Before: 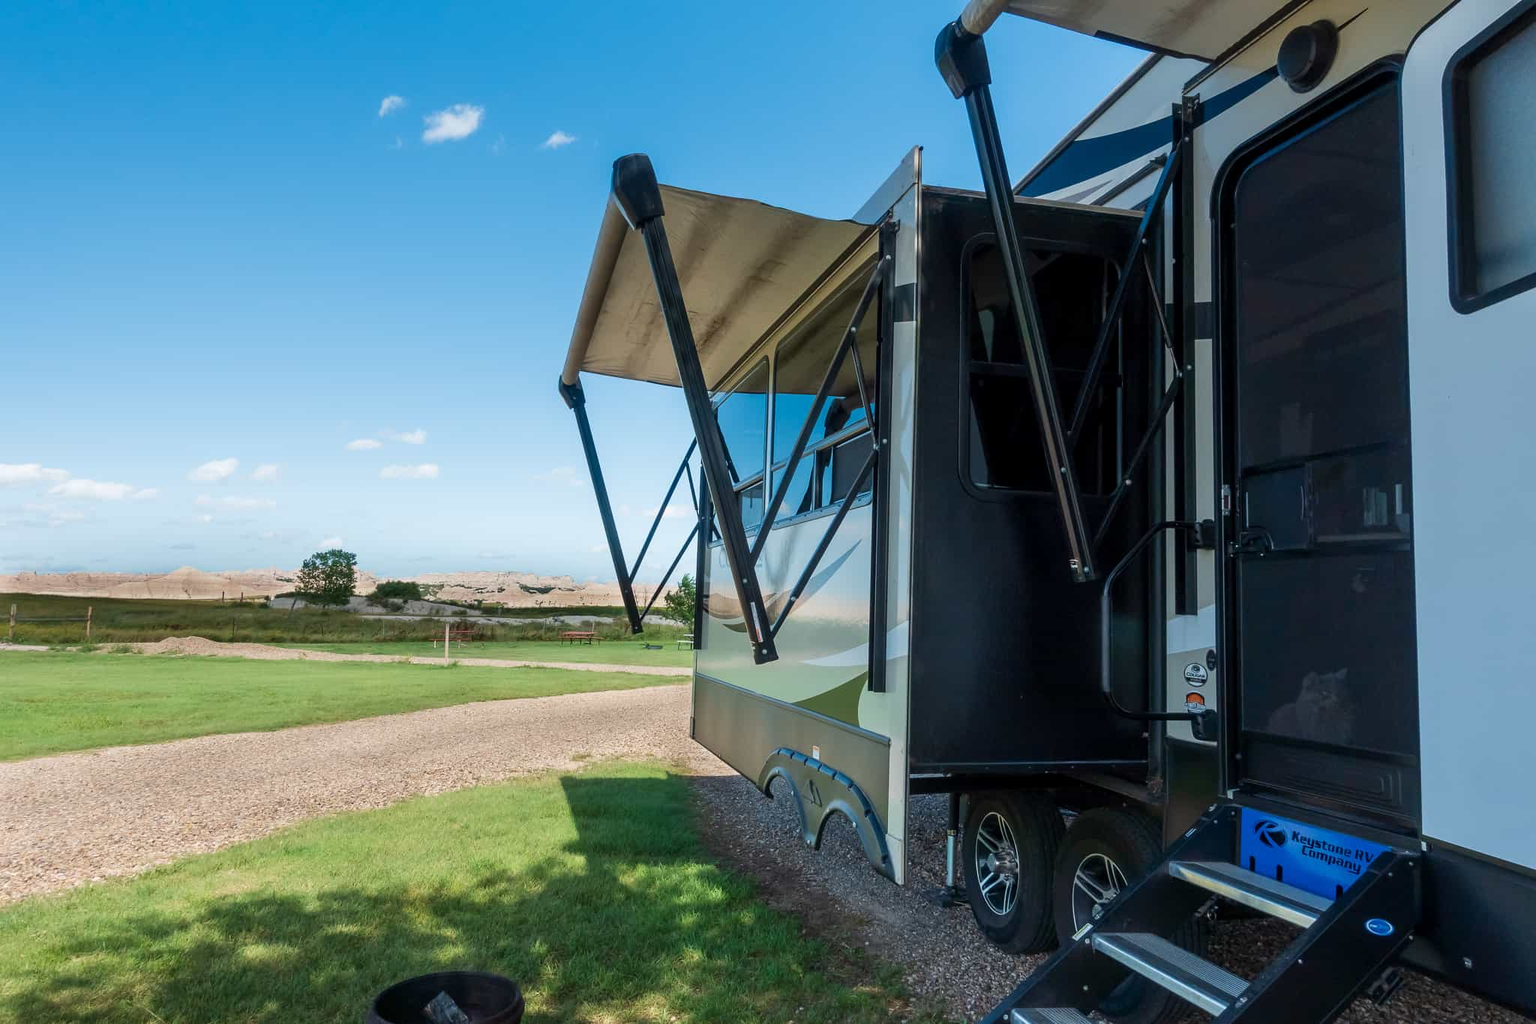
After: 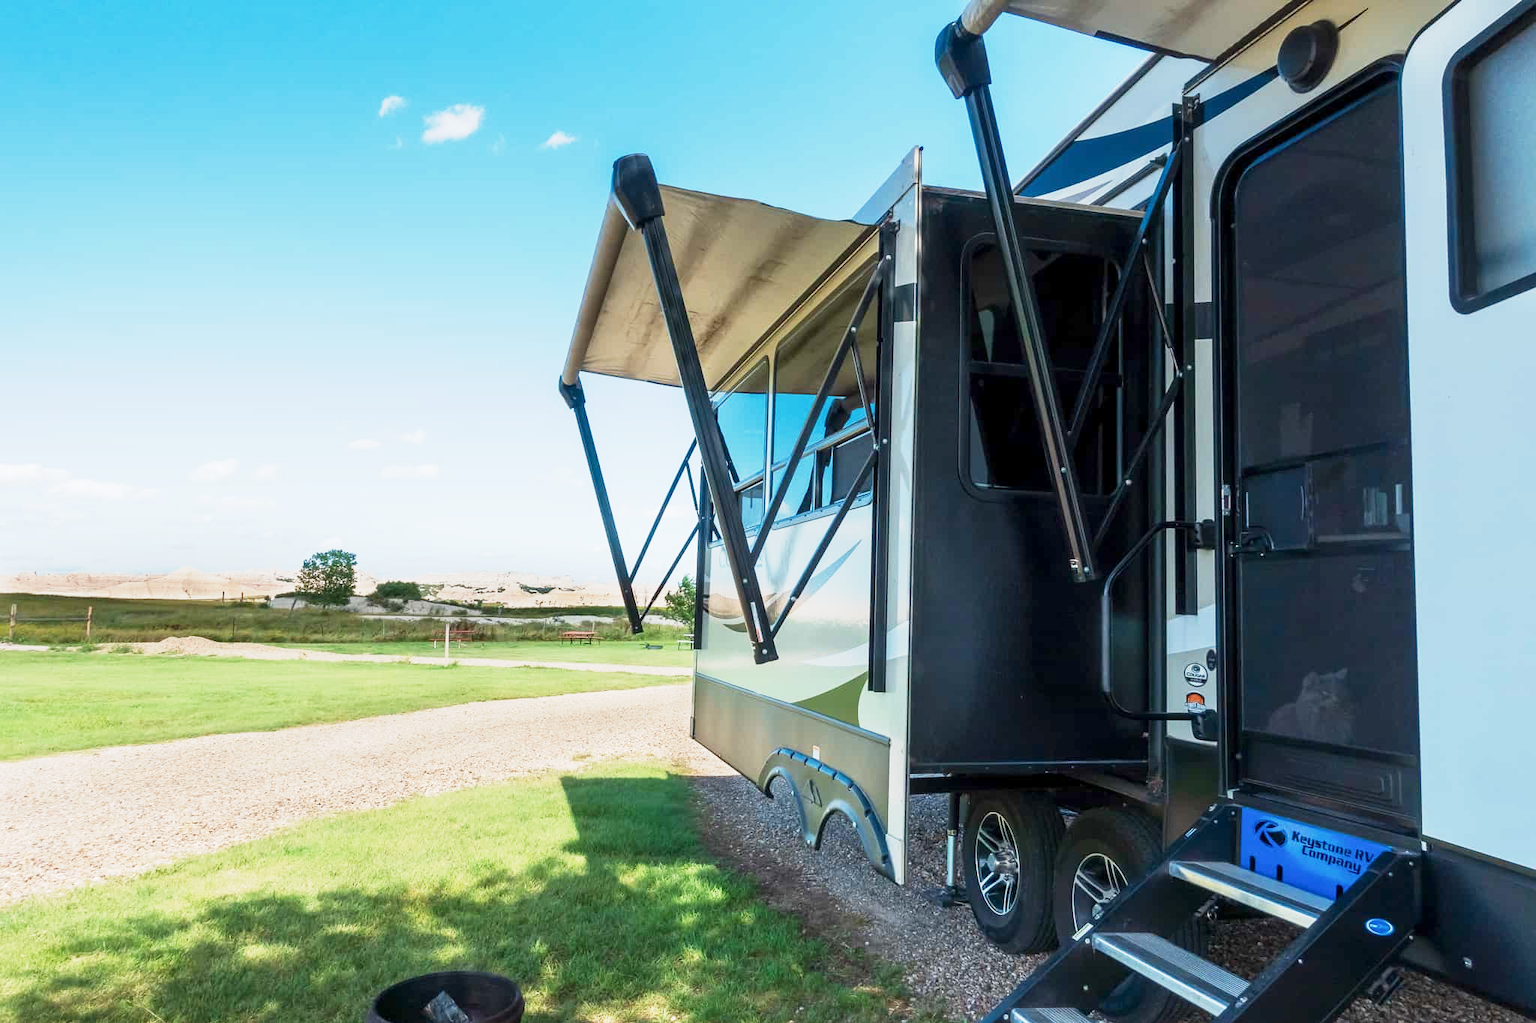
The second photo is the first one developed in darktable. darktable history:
base curve: curves: ch0 [(0, 0) (0.088, 0.125) (0.176, 0.251) (0.354, 0.501) (0.613, 0.749) (1, 0.877)], preserve colors none
exposure: exposure 0.562 EV, compensate highlight preservation false
